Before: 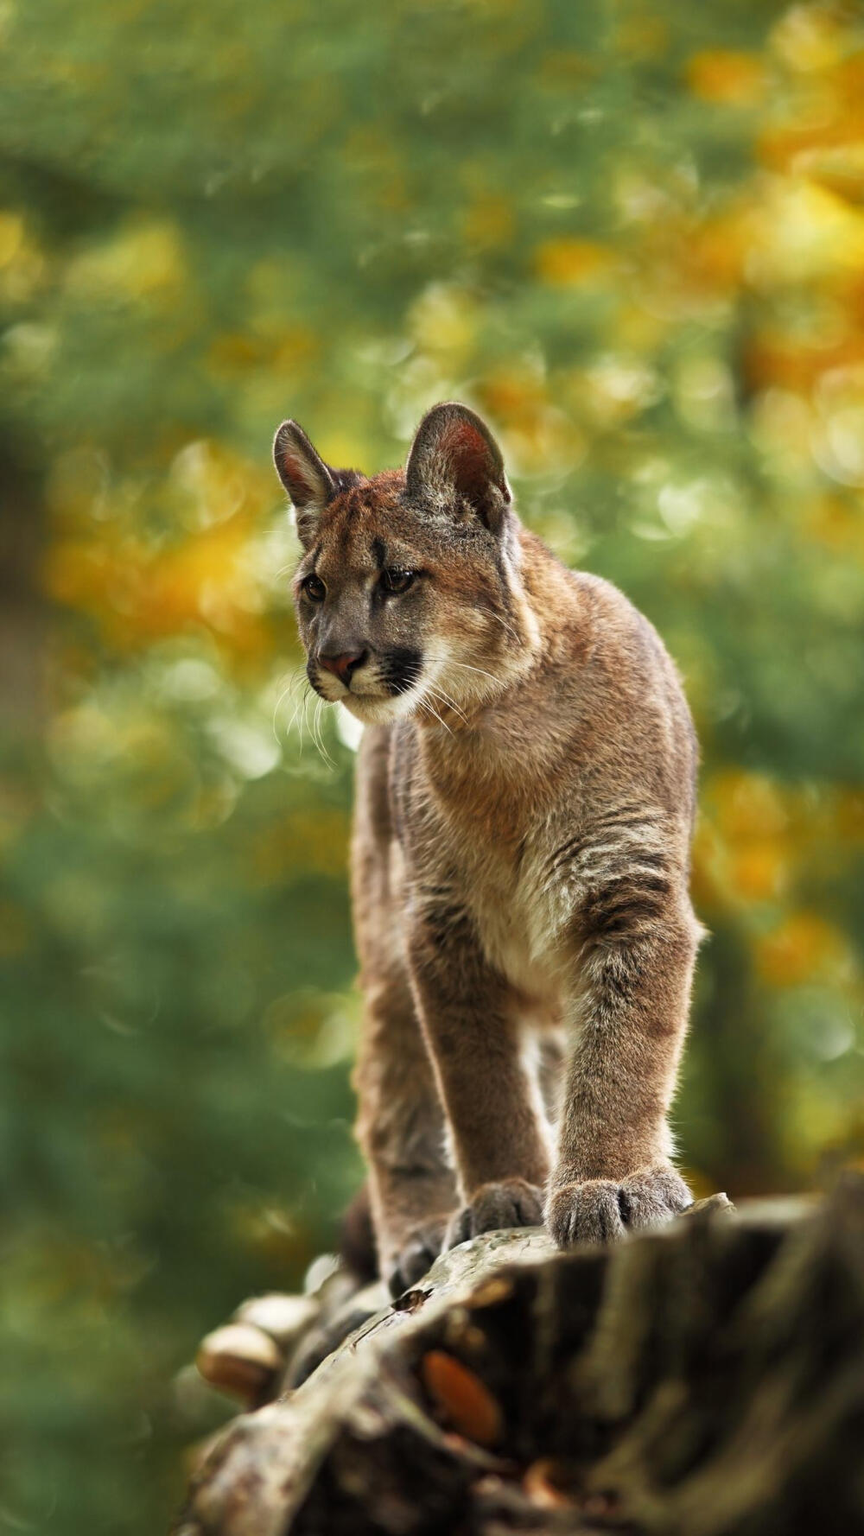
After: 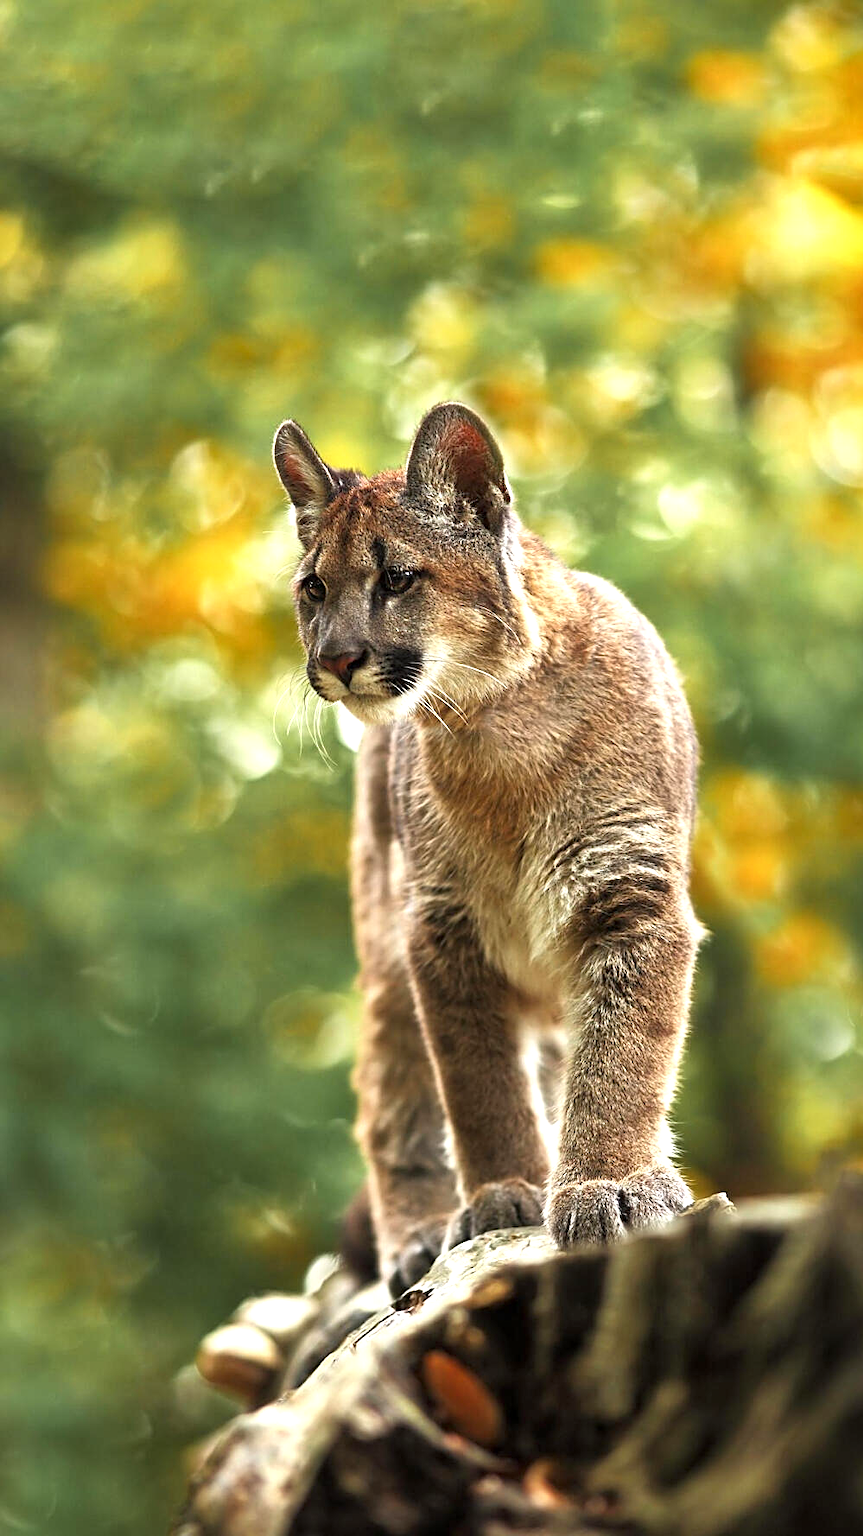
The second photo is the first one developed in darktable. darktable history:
local contrast: mode bilateral grid, contrast 20, coarseness 50, detail 120%, midtone range 0.2
sharpen: on, module defaults
exposure: black level correction 0, exposure 0.7 EV, compensate exposure bias true, compensate highlight preservation false
